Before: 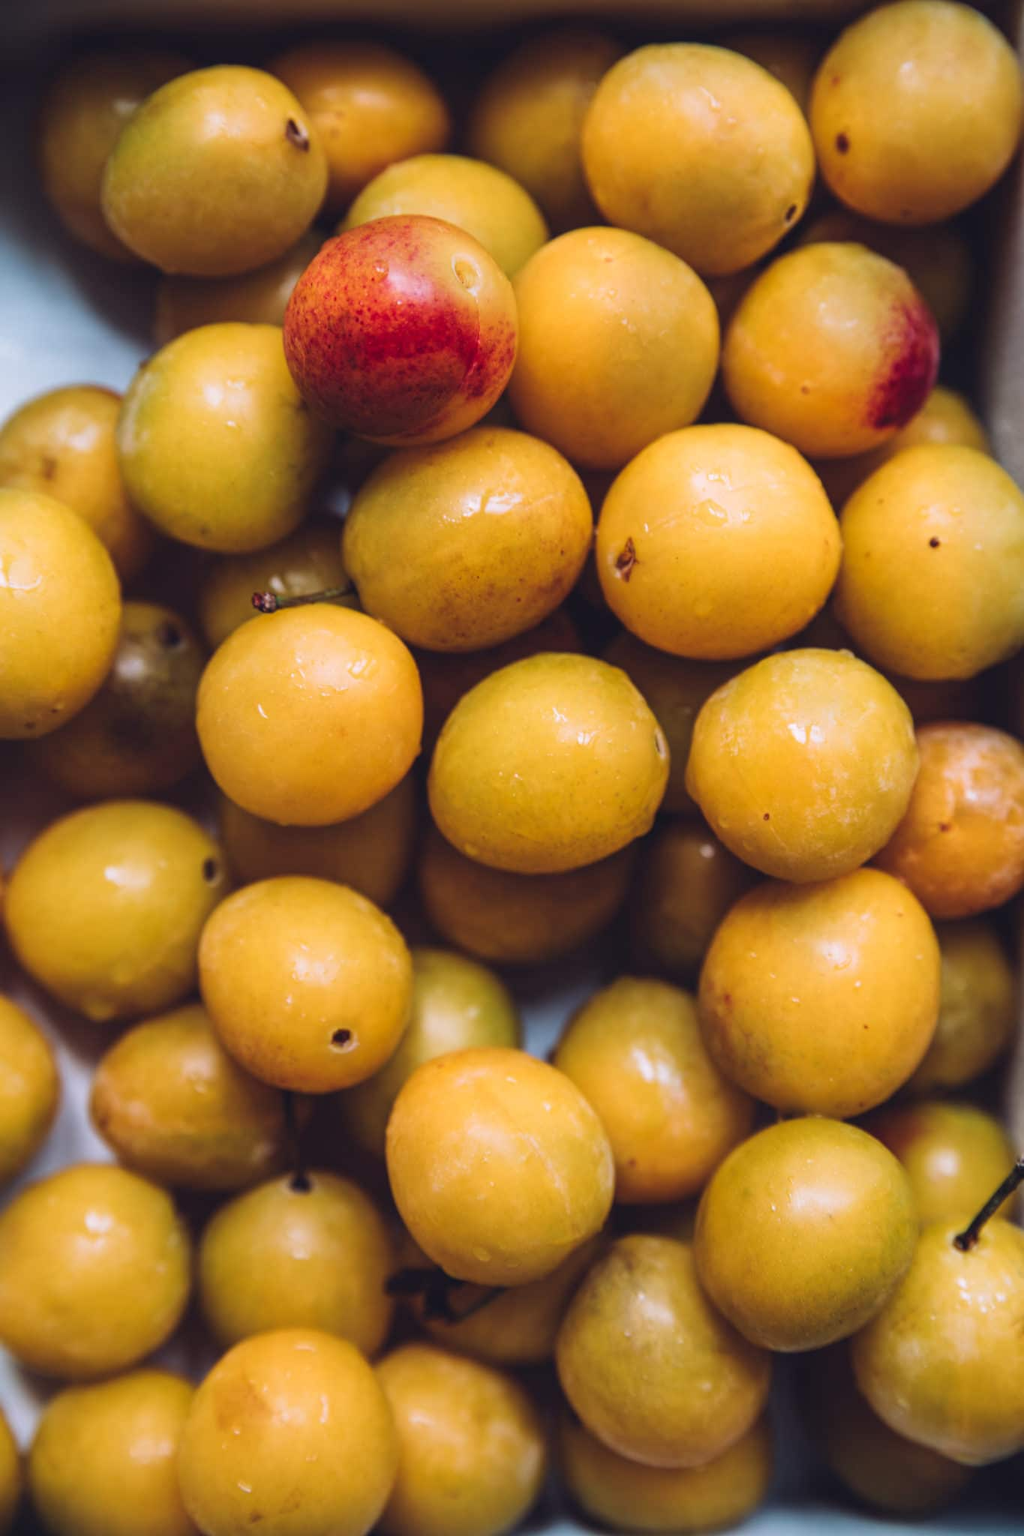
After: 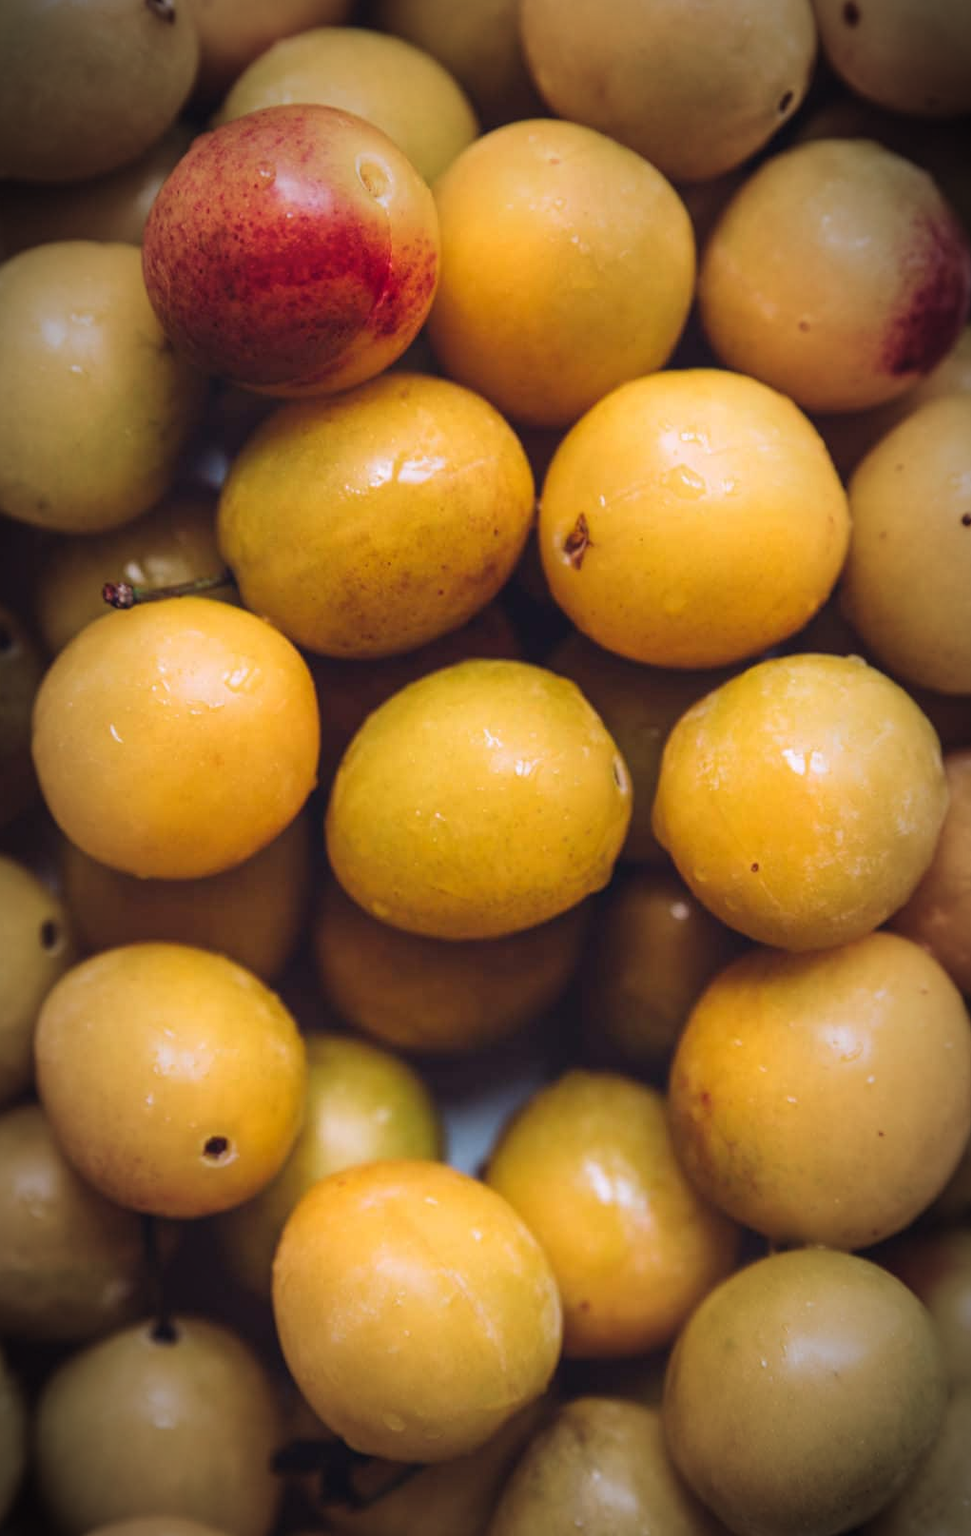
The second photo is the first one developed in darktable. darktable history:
crop: left 16.768%, top 8.653%, right 8.362%, bottom 12.485%
vignetting: fall-off start 67.5%, fall-off radius 67.23%, brightness -0.813, automatic ratio true
